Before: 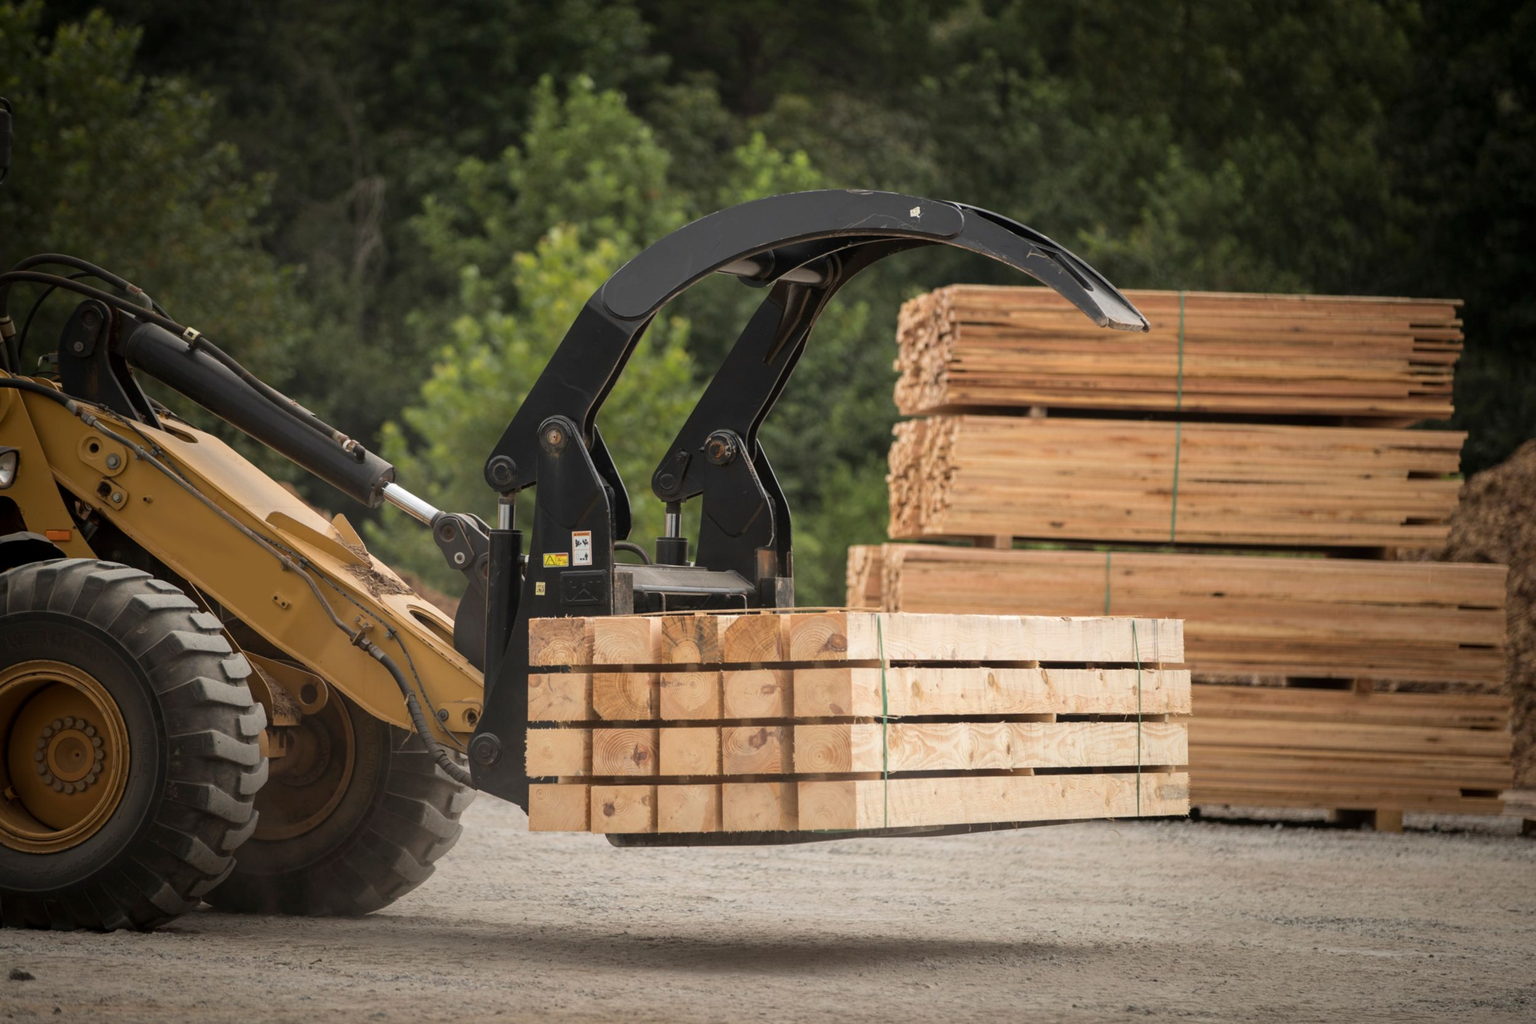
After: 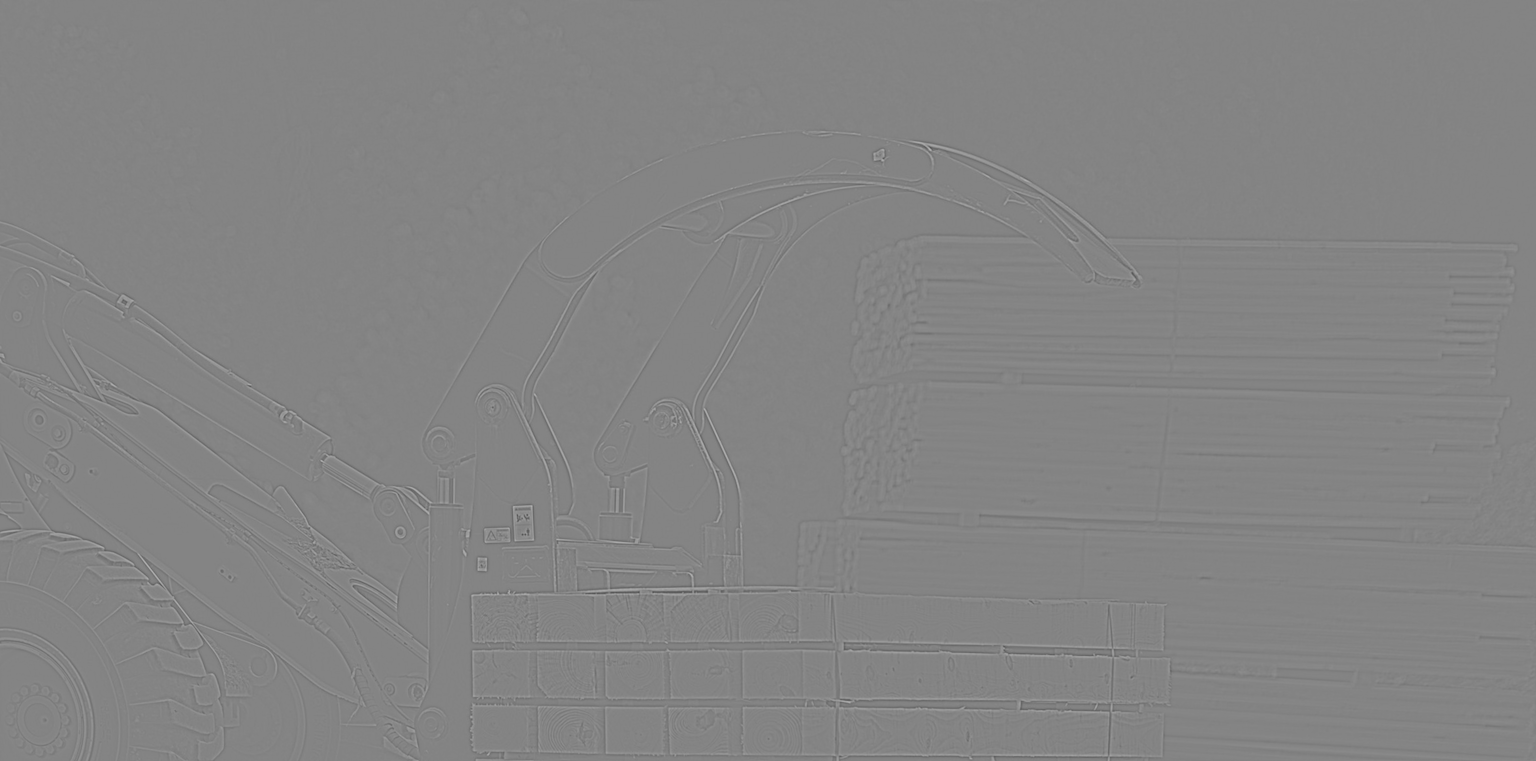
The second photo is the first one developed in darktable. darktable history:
shadows and highlights: soften with gaussian
crop: left 0.387%, top 5.469%, bottom 19.809%
highpass: sharpness 9.84%, contrast boost 9.94%
monochrome: on, module defaults
contrast brightness saturation: contrast 0.24, brightness 0.09
rotate and perspective: rotation 0.062°, lens shift (vertical) 0.115, lens shift (horizontal) -0.133, crop left 0.047, crop right 0.94, crop top 0.061, crop bottom 0.94
